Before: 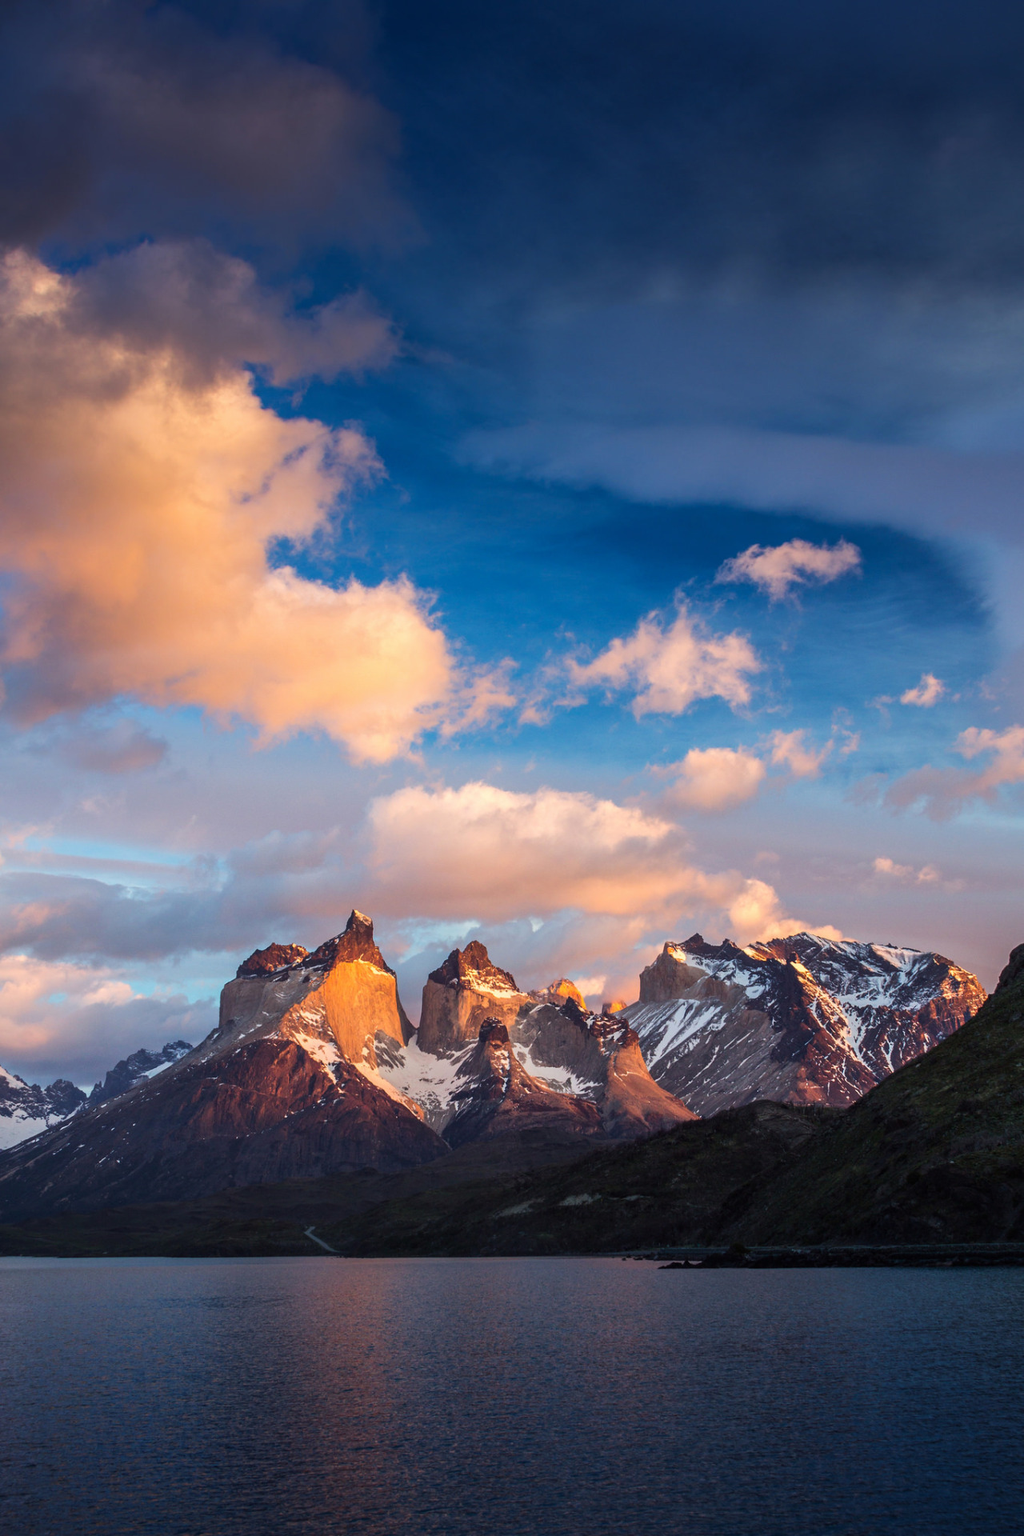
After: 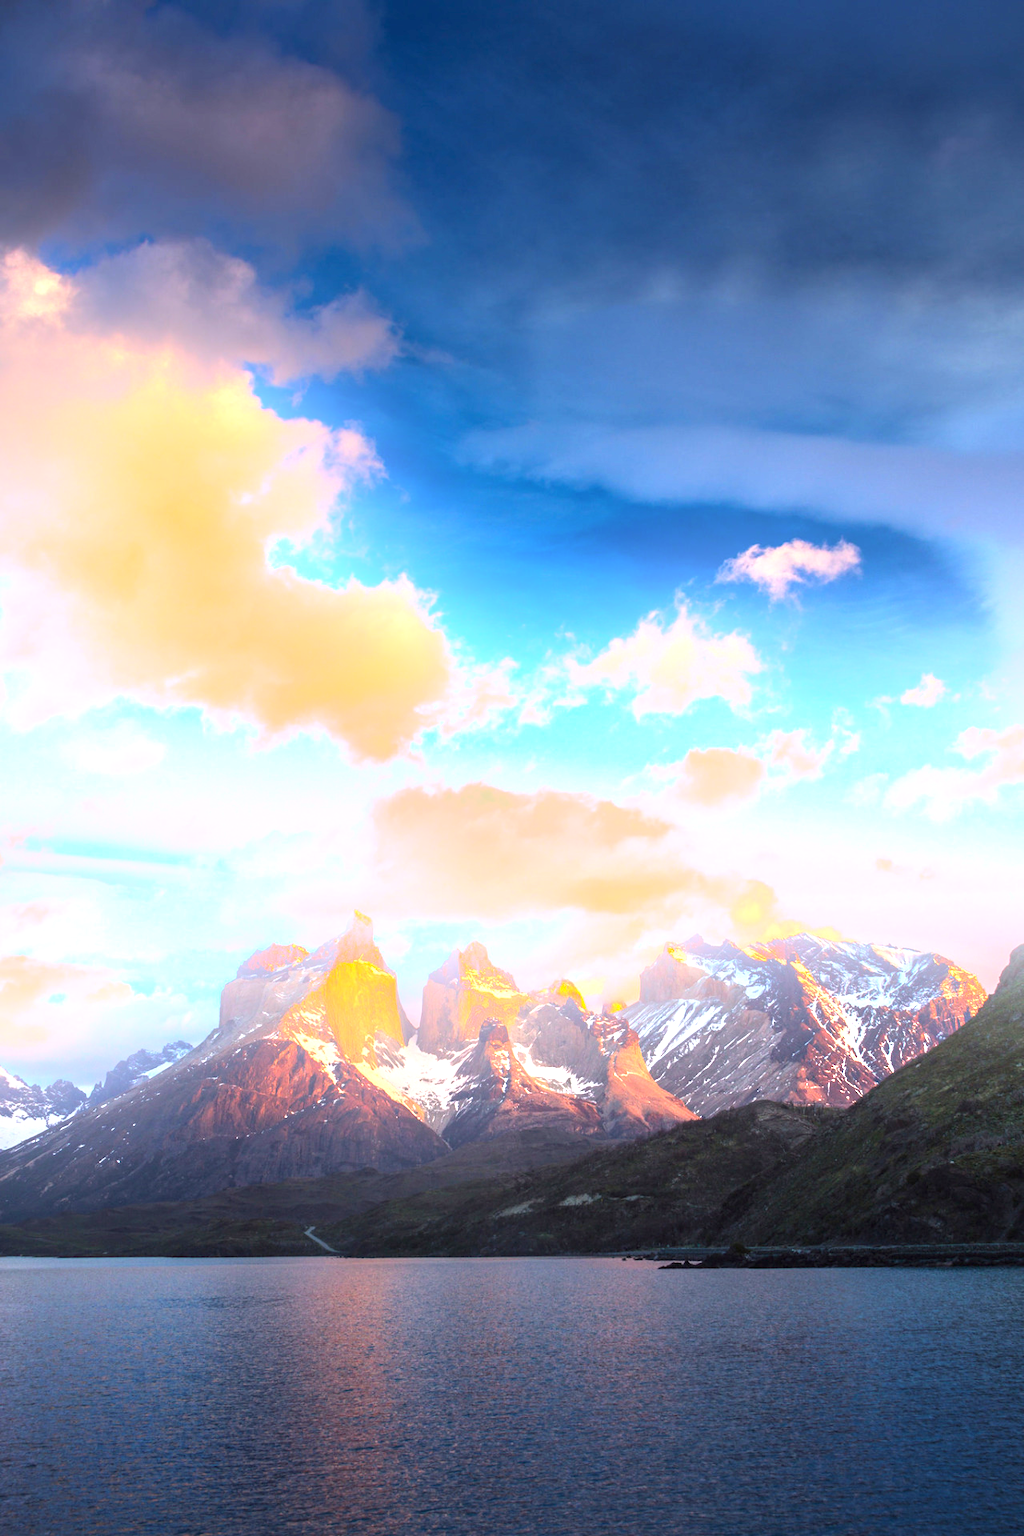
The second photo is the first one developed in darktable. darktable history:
bloom: on, module defaults
exposure: black level correction 0, exposure 1.45 EV, compensate exposure bias true, compensate highlight preservation false
